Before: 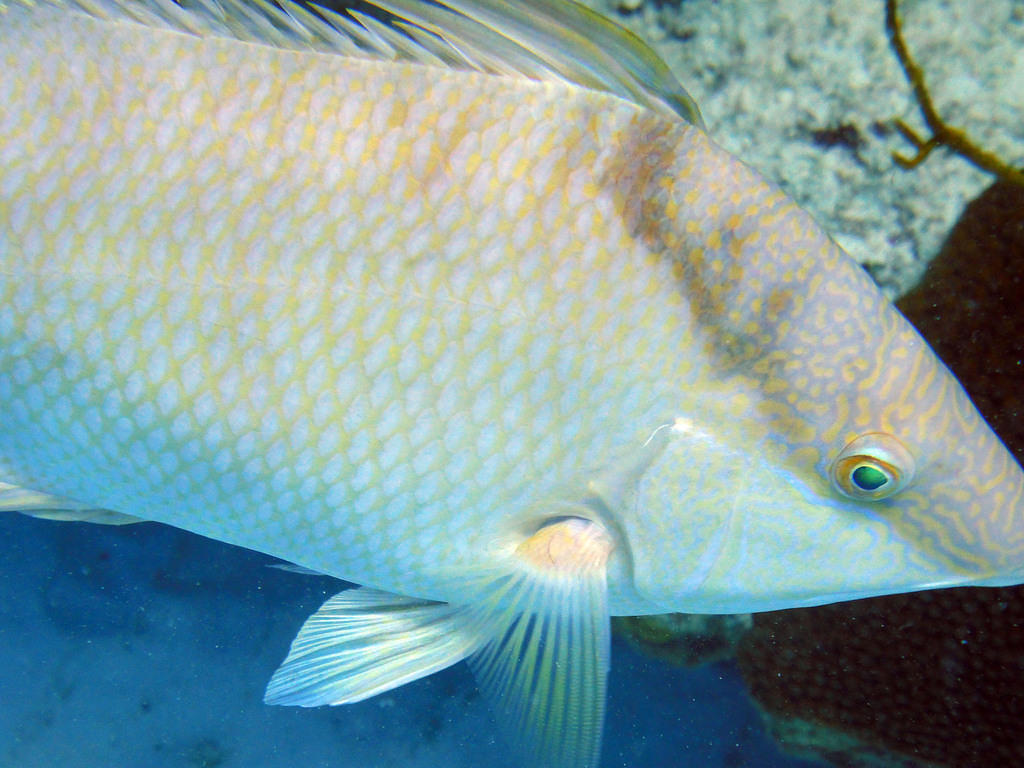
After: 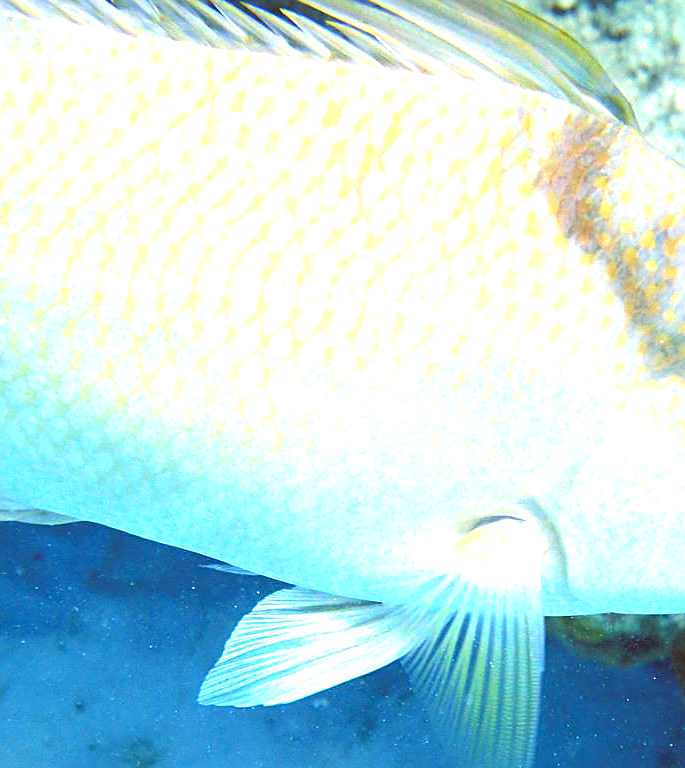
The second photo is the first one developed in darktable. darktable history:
sharpen: amount 0.499
crop and rotate: left 6.501%, right 26.591%
exposure: black level correction 0, exposure 1.102 EV, compensate highlight preservation false
